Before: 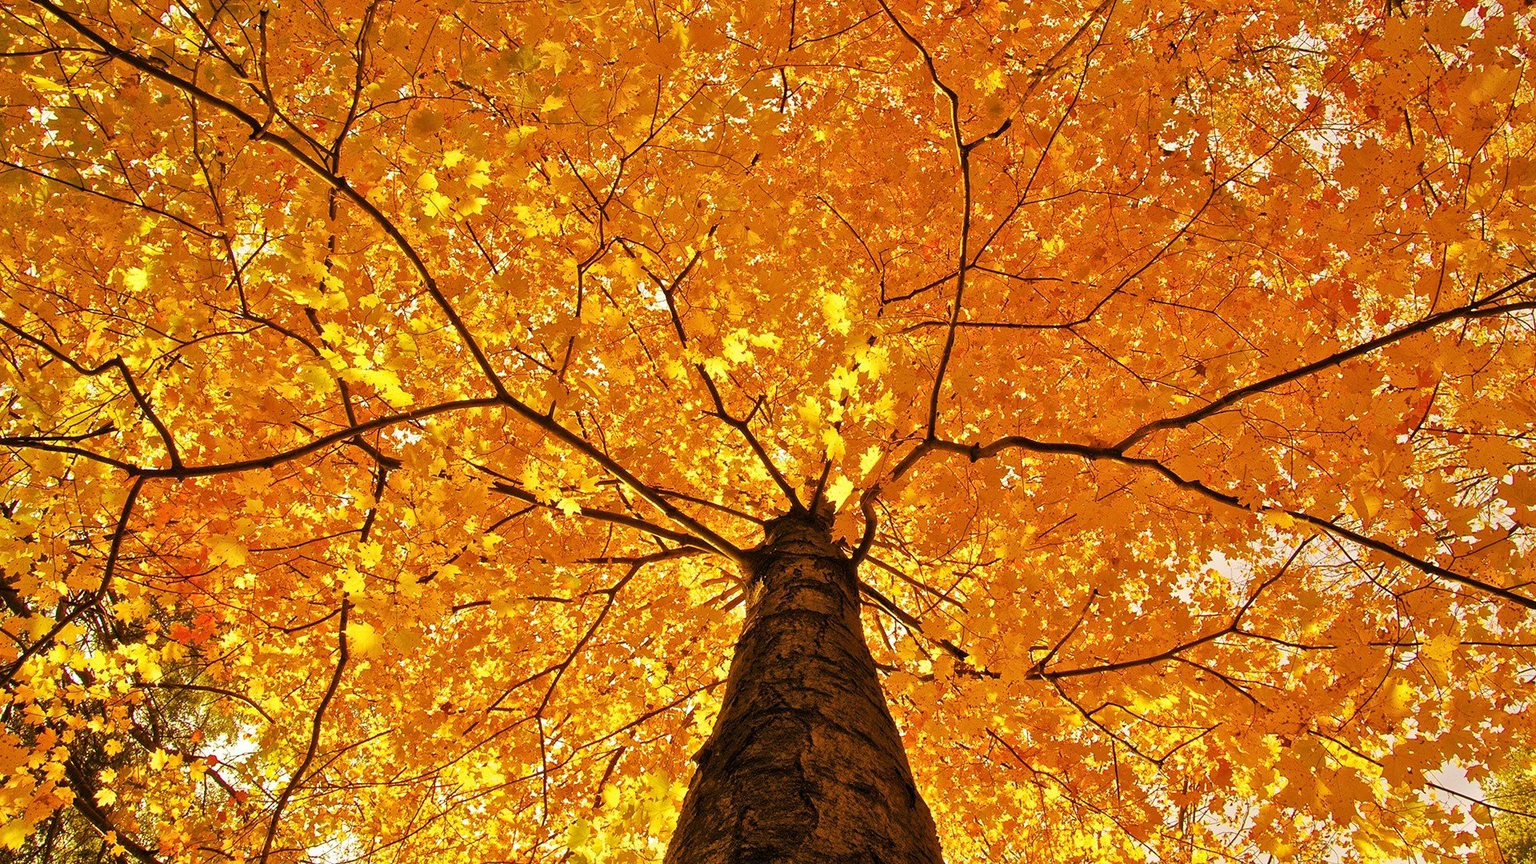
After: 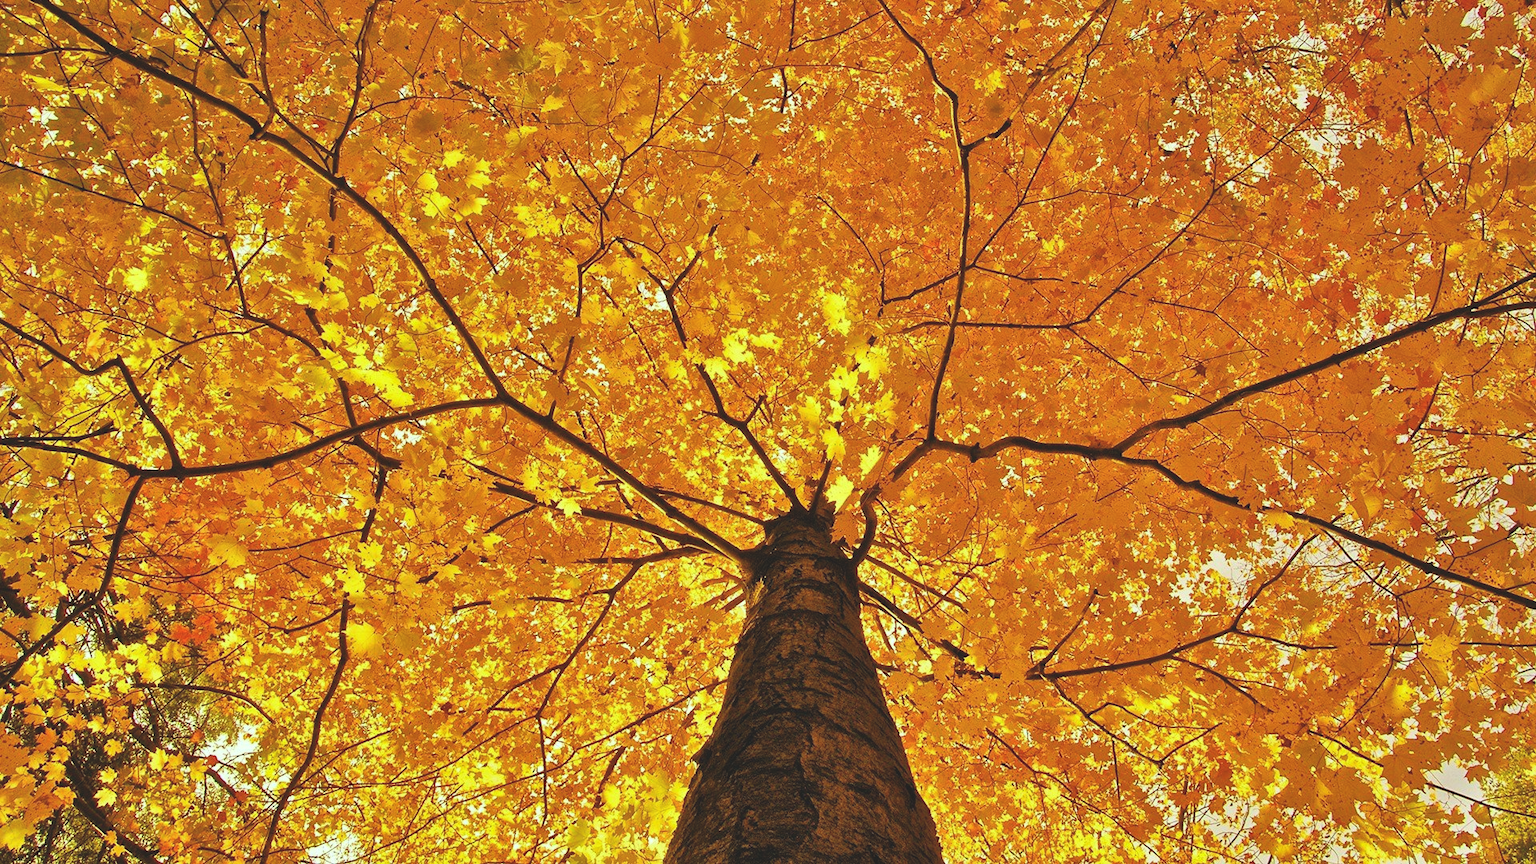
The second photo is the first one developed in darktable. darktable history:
color correction: highlights a* -8, highlights b* 3.1
exposure: black level correction -0.015, compensate highlight preservation false
shadows and highlights: radius 125.46, shadows 30.51, highlights -30.51, low approximation 0.01, soften with gaussian
